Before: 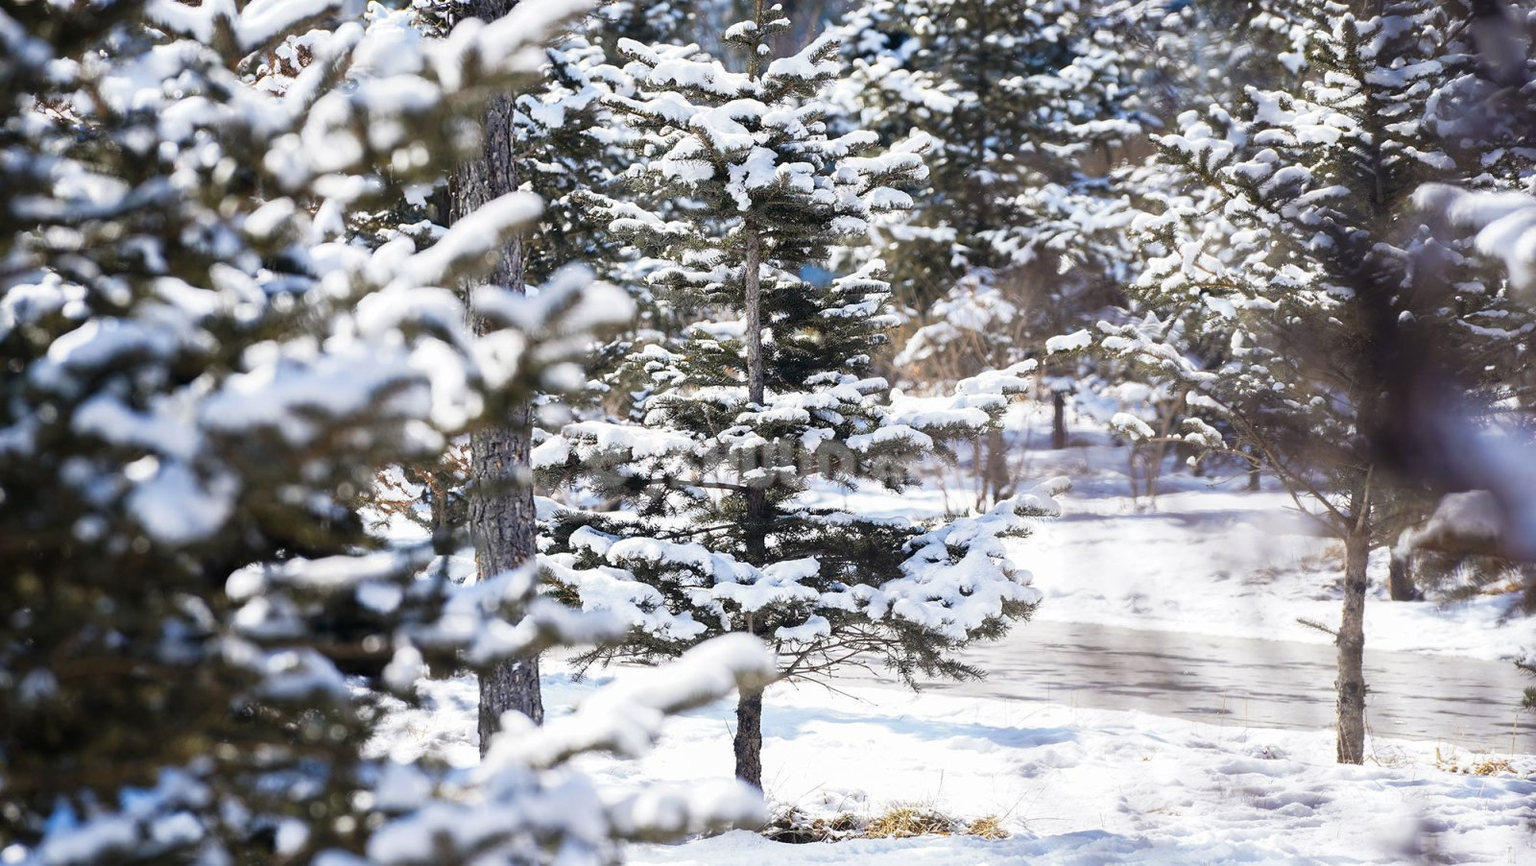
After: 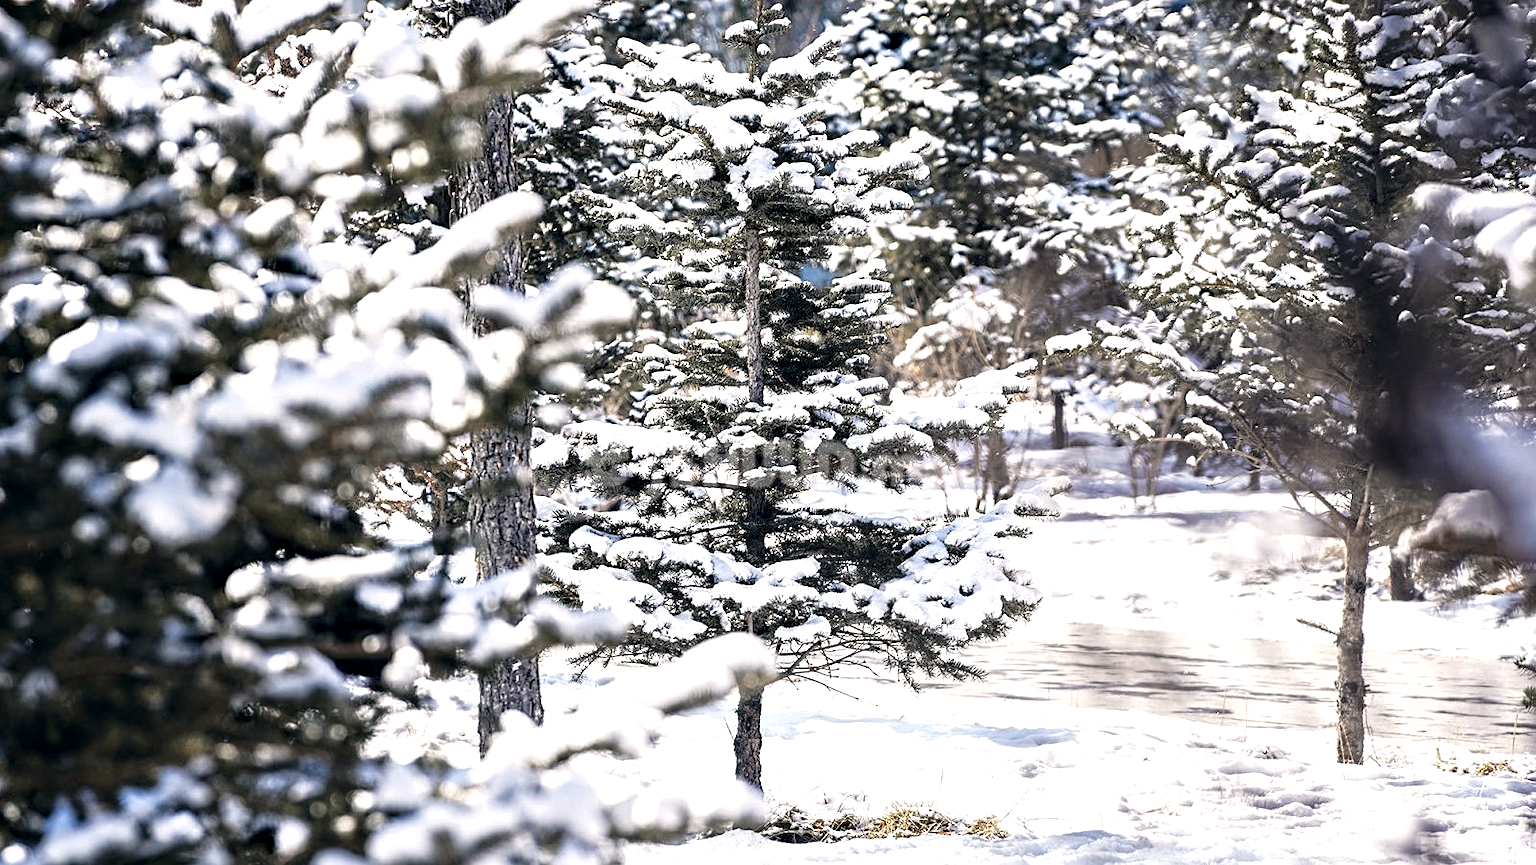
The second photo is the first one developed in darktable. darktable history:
tone equalizer: -8 EV -0.382 EV, -7 EV -0.36 EV, -6 EV -0.332 EV, -5 EV -0.22 EV, -3 EV 0.243 EV, -2 EV 0.333 EV, -1 EV 0.385 EV, +0 EV 0.445 EV, mask exposure compensation -0.487 EV
sharpen: amount 0.216
color correction: highlights a* 2.83, highlights b* 4.99, shadows a* -2.69, shadows b* -4.82, saturation 0.79
contrast equalizer: octaves 7, y [[0.502, 0.517, 0.543, 0.576, 0.611, 0.631], [0.5 ×6], [0.5 ×6], [0 ×6], [0 ×6]]
